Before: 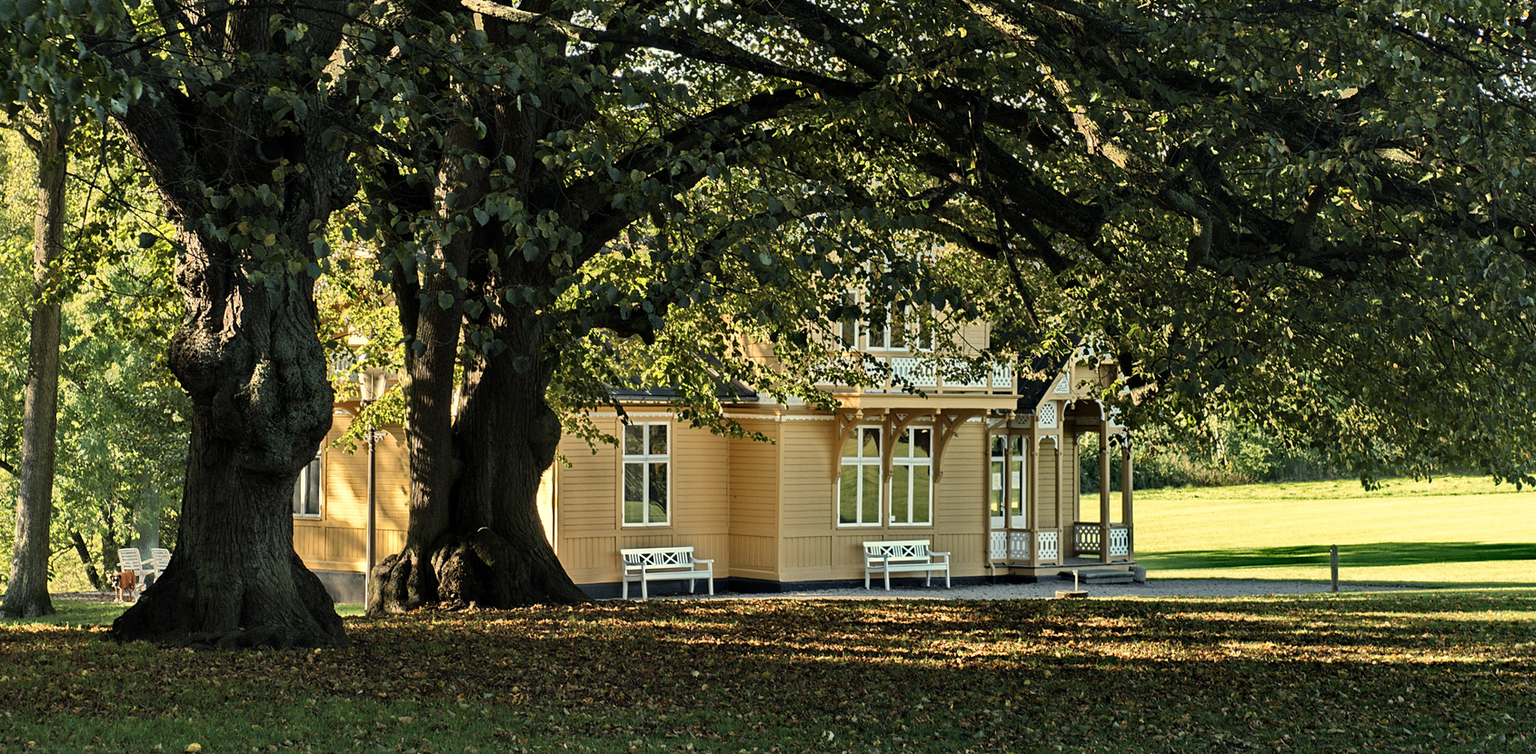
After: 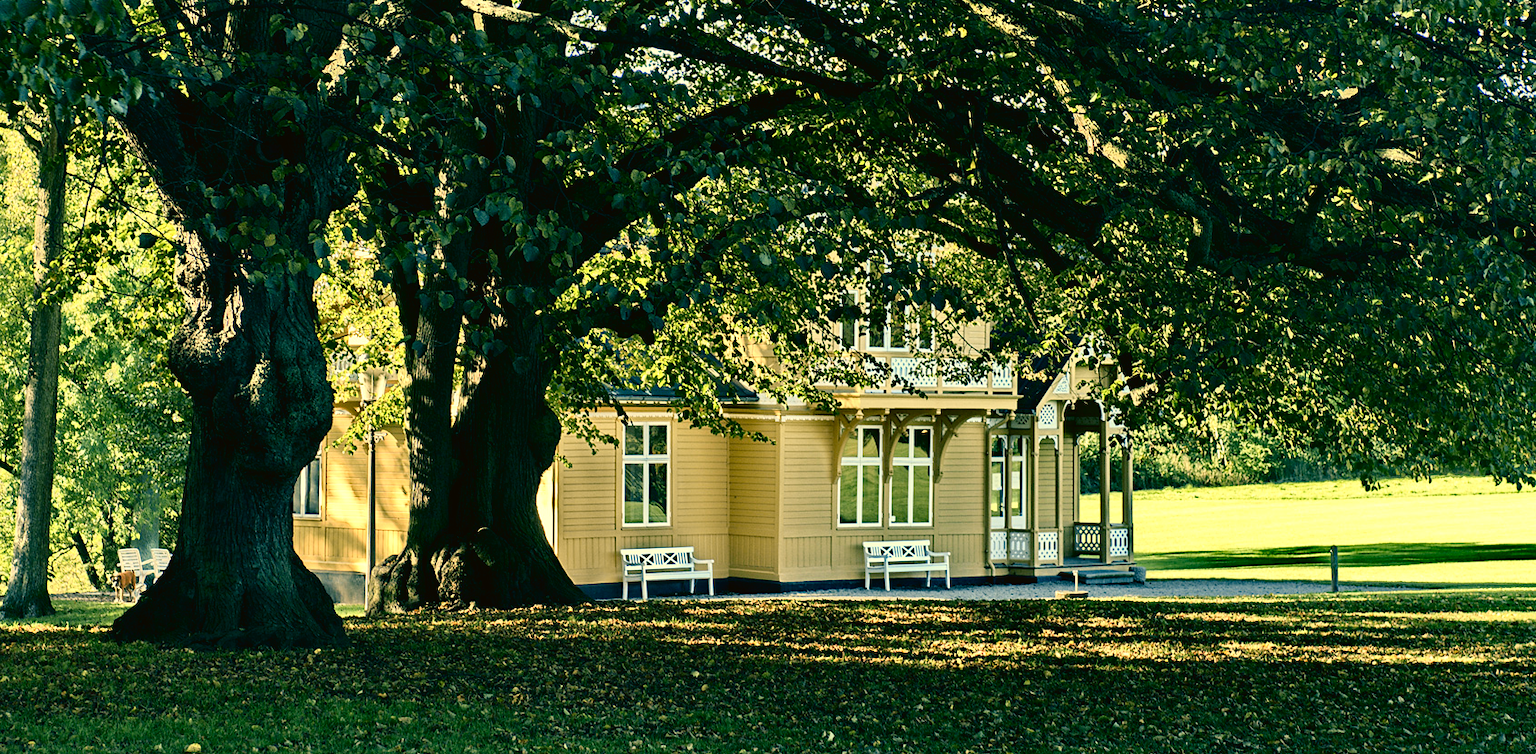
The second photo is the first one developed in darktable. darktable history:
color balance rgb: shadows lift › luminance -28.369%, shadows lift › chroma 10.17%, shadows lift › hue 227.83°, power › hue 60.32°, perceptual saturation grading › global saturation 13.821%, perceptual saturation grading › highlights -25.624%, perceptual saturation grading › shadows 25.288%, perceptual brilliance grading › global brilliance 2.159%, perceptual brilliance grading › highlights 8.756%, perceptual brilliance grading › shadows -4.049%
tone curve: curves: ch0 [(0, 0.021) (0.049, 0.044) (0.152, 0.14) (0.328, 0.377) (0.473, 0.543) (0.641, 0.705) (0.85, 0.894) (1, 0.969)]; ch1 [(0, 0) (0.302, 0.331) (0.433, 0.432) (0.472, 0.47) (0.502, 0.503) (0.527, 0.516) (0.564, 0.573) (0.614, 0.626) (0.677, 0.701) (0.859, 0.885) (1, 1)]; ch2 [(0, 0) (0.33, 0.301) (0.447, 0.44) (0.487, 0.496) (0.502, 0.516) (0.535, 0.563) (0.565, 0.597) (0.608, 0.641) (1, 1)], color space Lab, independent channels, preserve colors none
shadows and highlights: radius 94.15, shadows -15.81, white point adjustment 0.264, highlights 31.65, compress 48.3%, soften with gaussian
